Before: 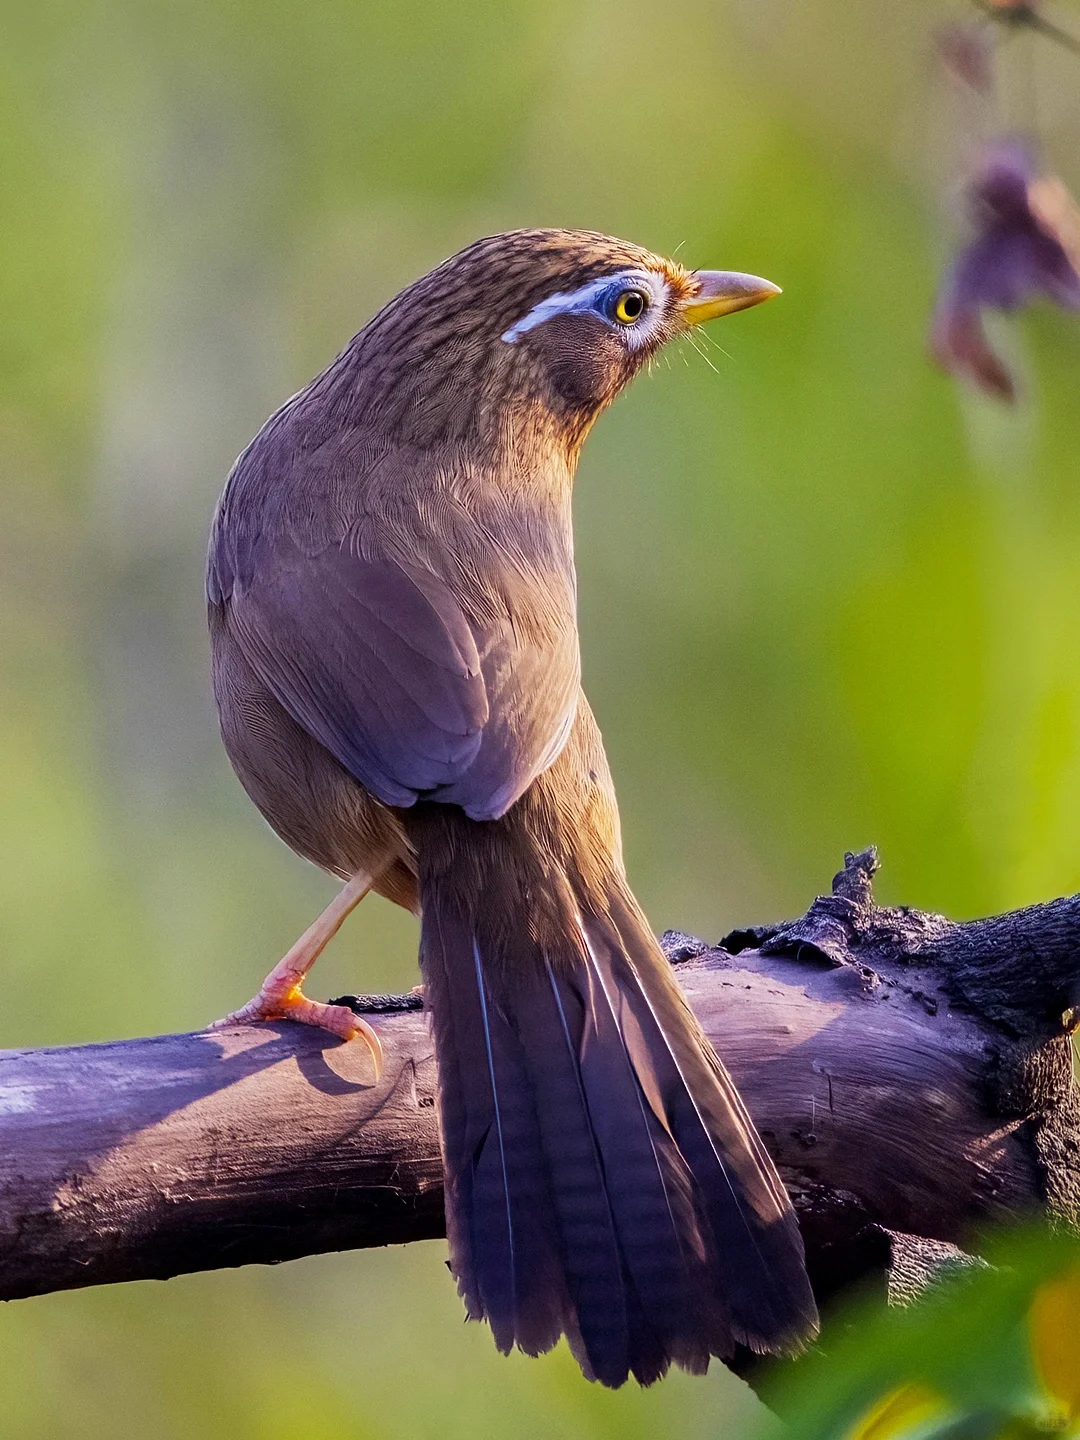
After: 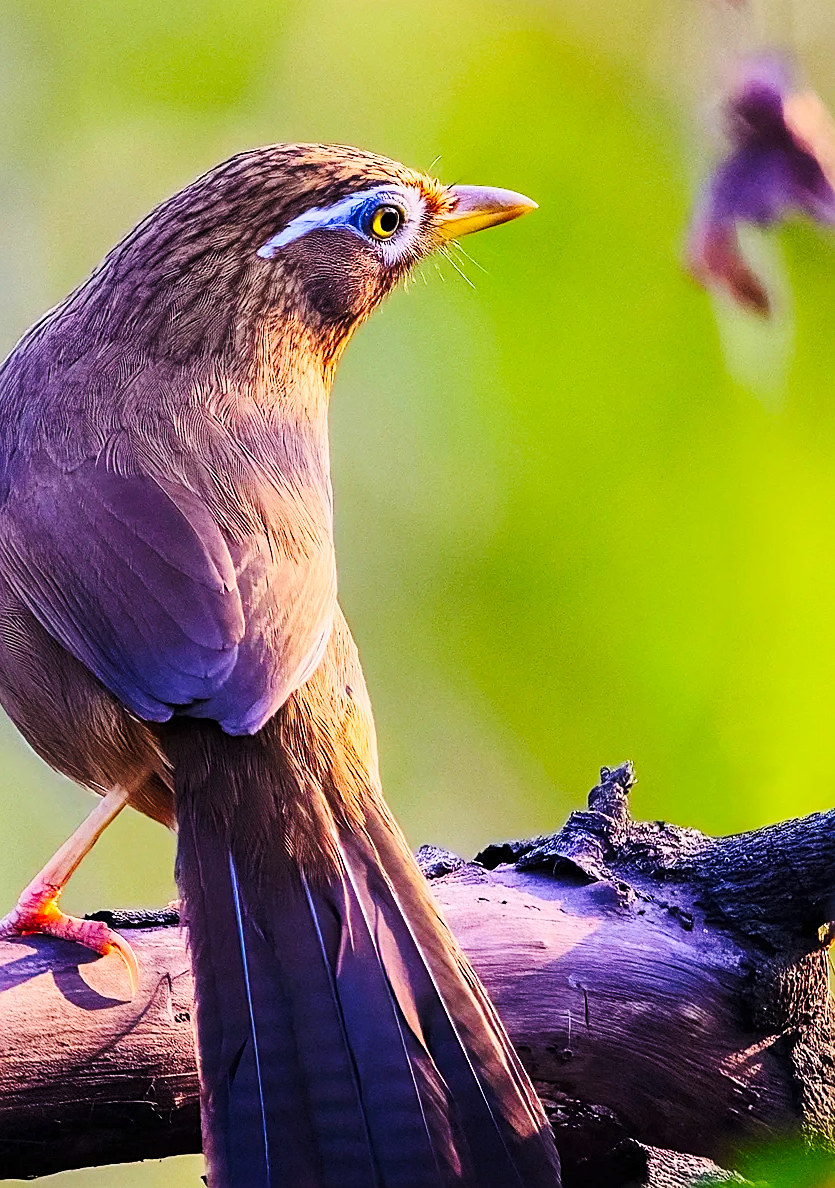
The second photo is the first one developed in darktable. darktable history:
contrast brightness saturation: contrast 0.236, brightness 0.242, saturation 0.383
exposure: black level correction 0, exposure -0.857 EV, compensate highlight preservation false
base curve: curves: ch0 [(0, 0) (0.028, 0.03) (0.121, 0.232) (0.46, 0.748) (0.859, 0.968) (1, 1)], preserve colors none
sharpen: on, module defaults
crop: left 22.642%, top 5.922%, bottom 11.563%
